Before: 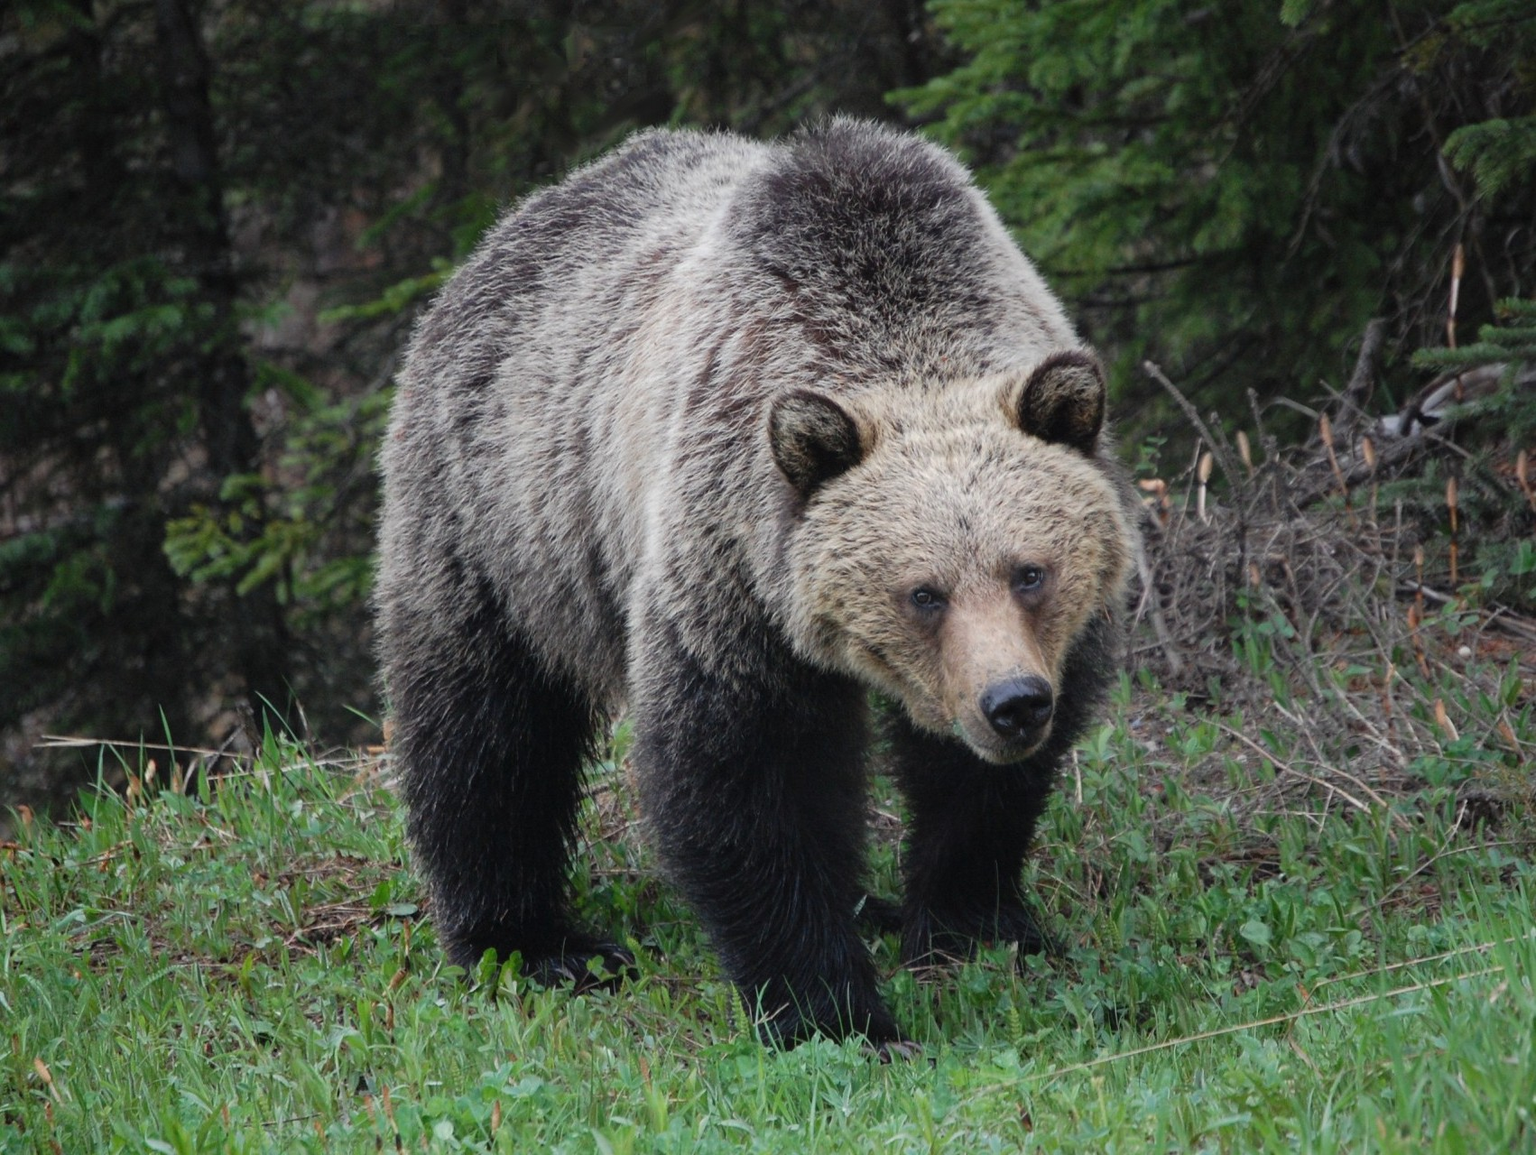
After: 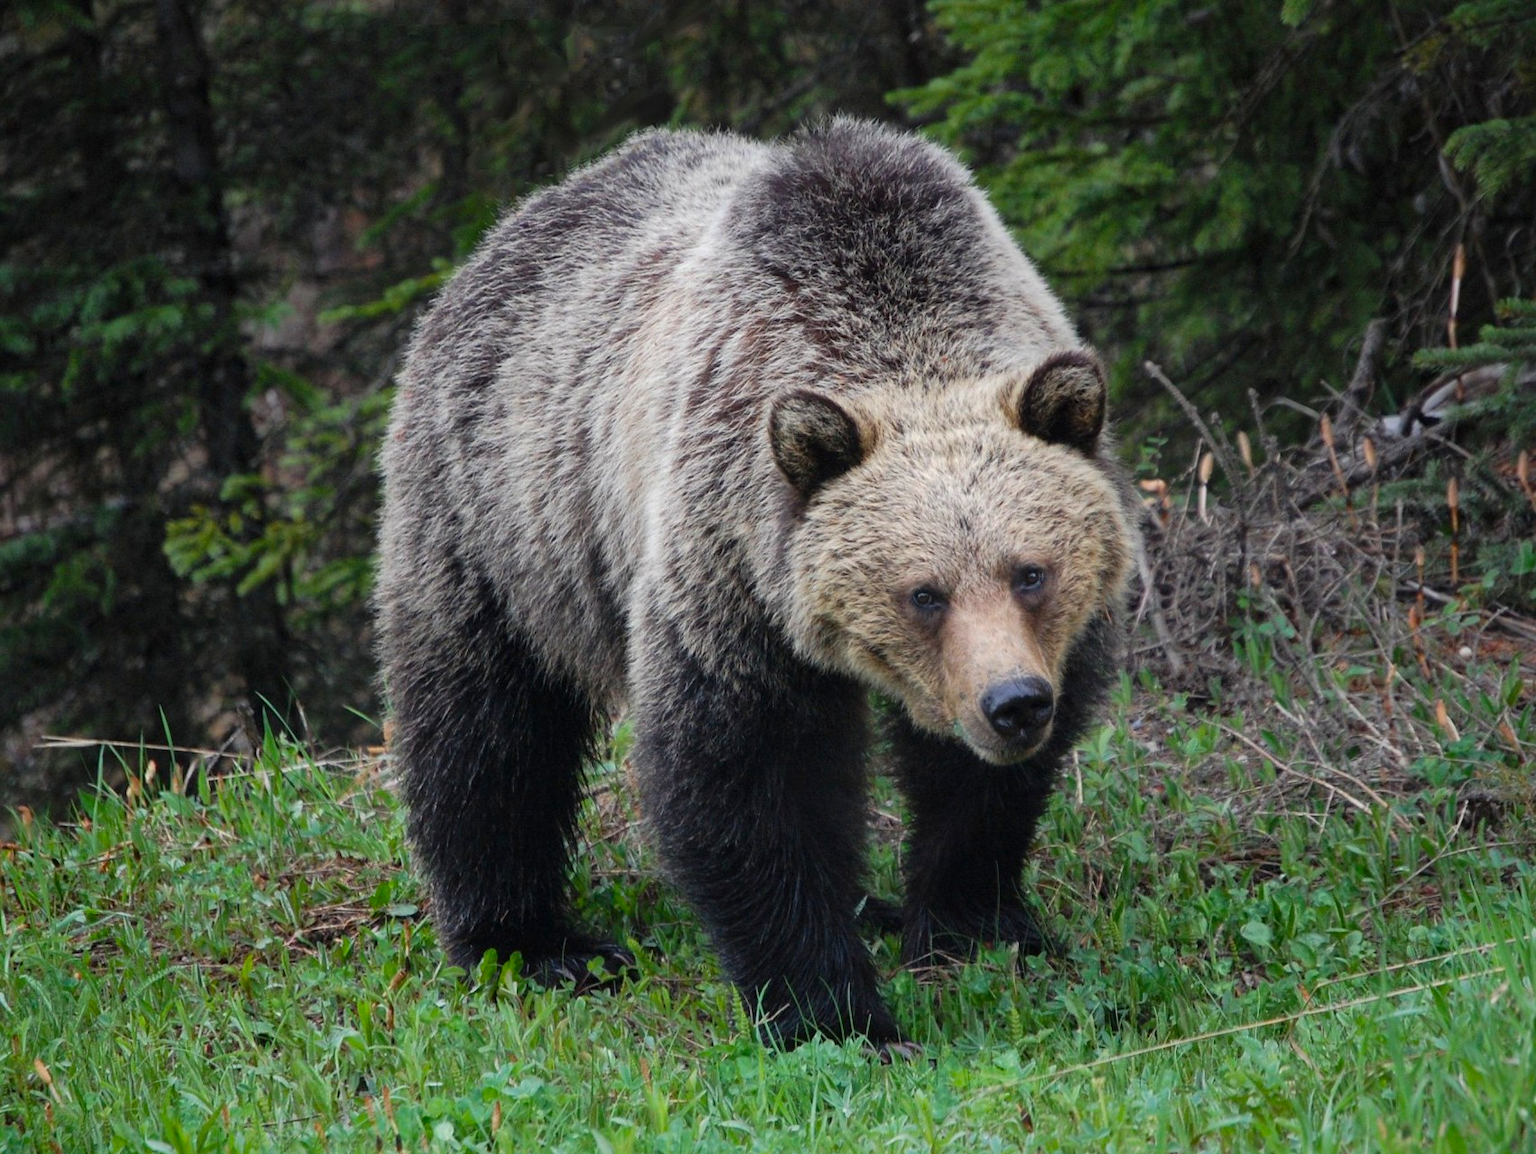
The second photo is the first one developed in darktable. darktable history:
local contrast: mode bilateral grid, contrast 20, coarseness 50, detail 120%, midtone range 0.2
color balance rgb: perceptual saturation grading › global saturation 20%, global vibrance 20%
crop: top 0.05%, bottom 0.098%
